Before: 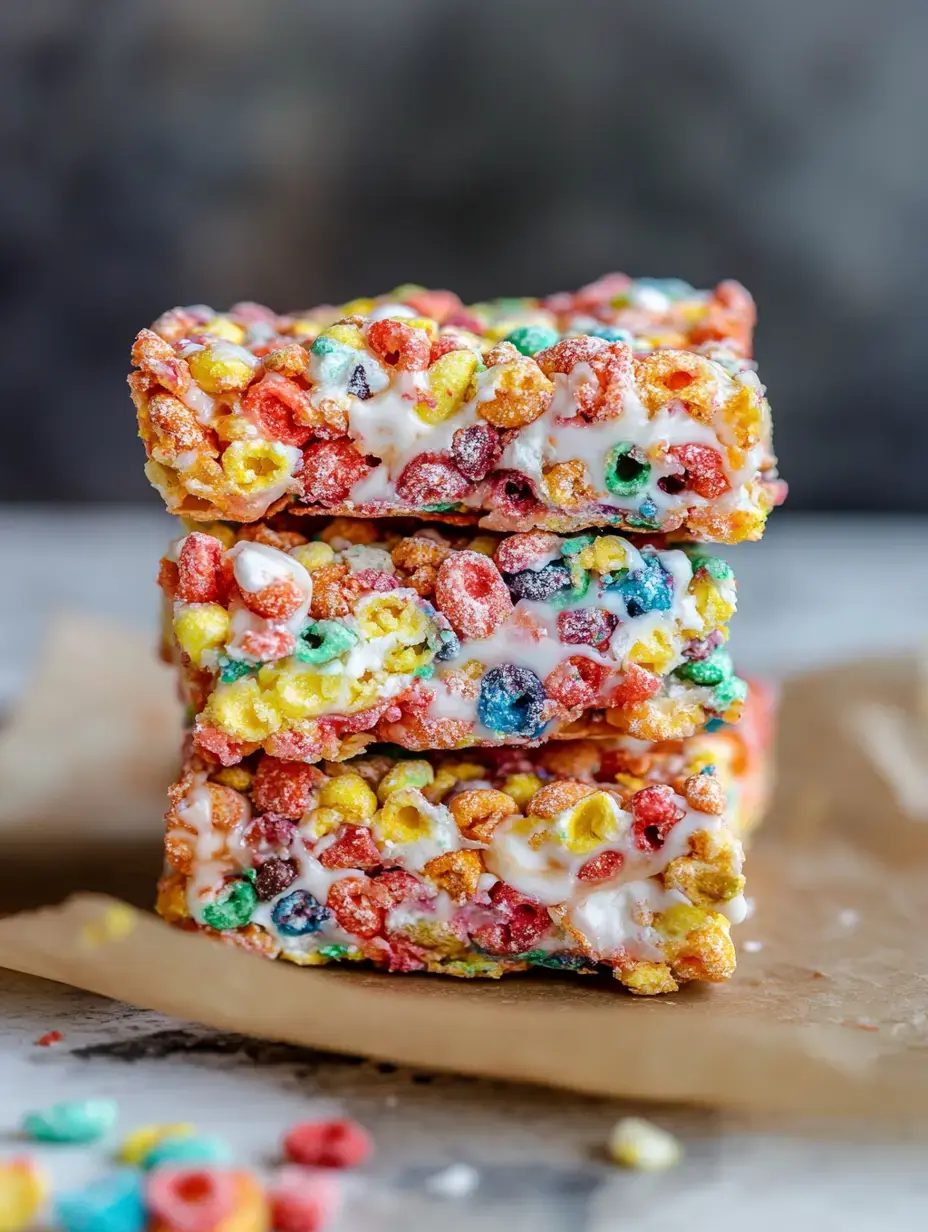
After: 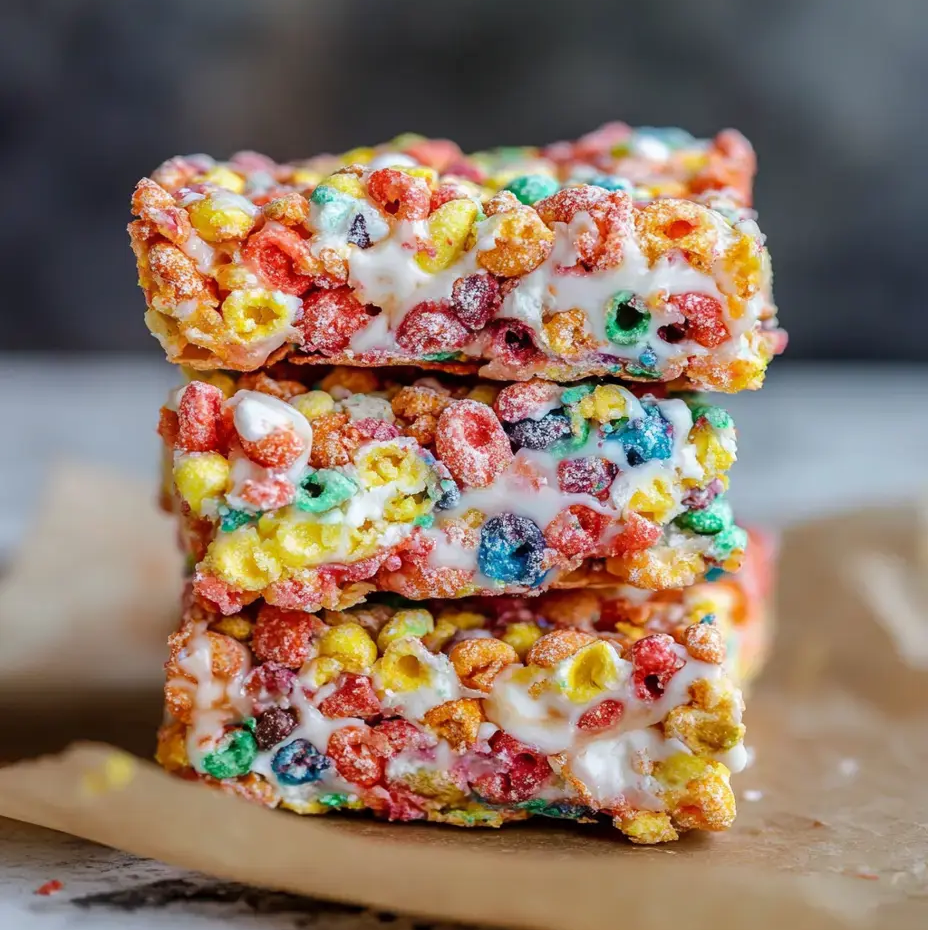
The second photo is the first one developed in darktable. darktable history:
crop and rotate: top 12.287%, bottom 12.161%
shadows and highlights: shadows 24.98, highlights -23.94
levels: mode automatic, levels [0.062, 0.494, 0.925]
